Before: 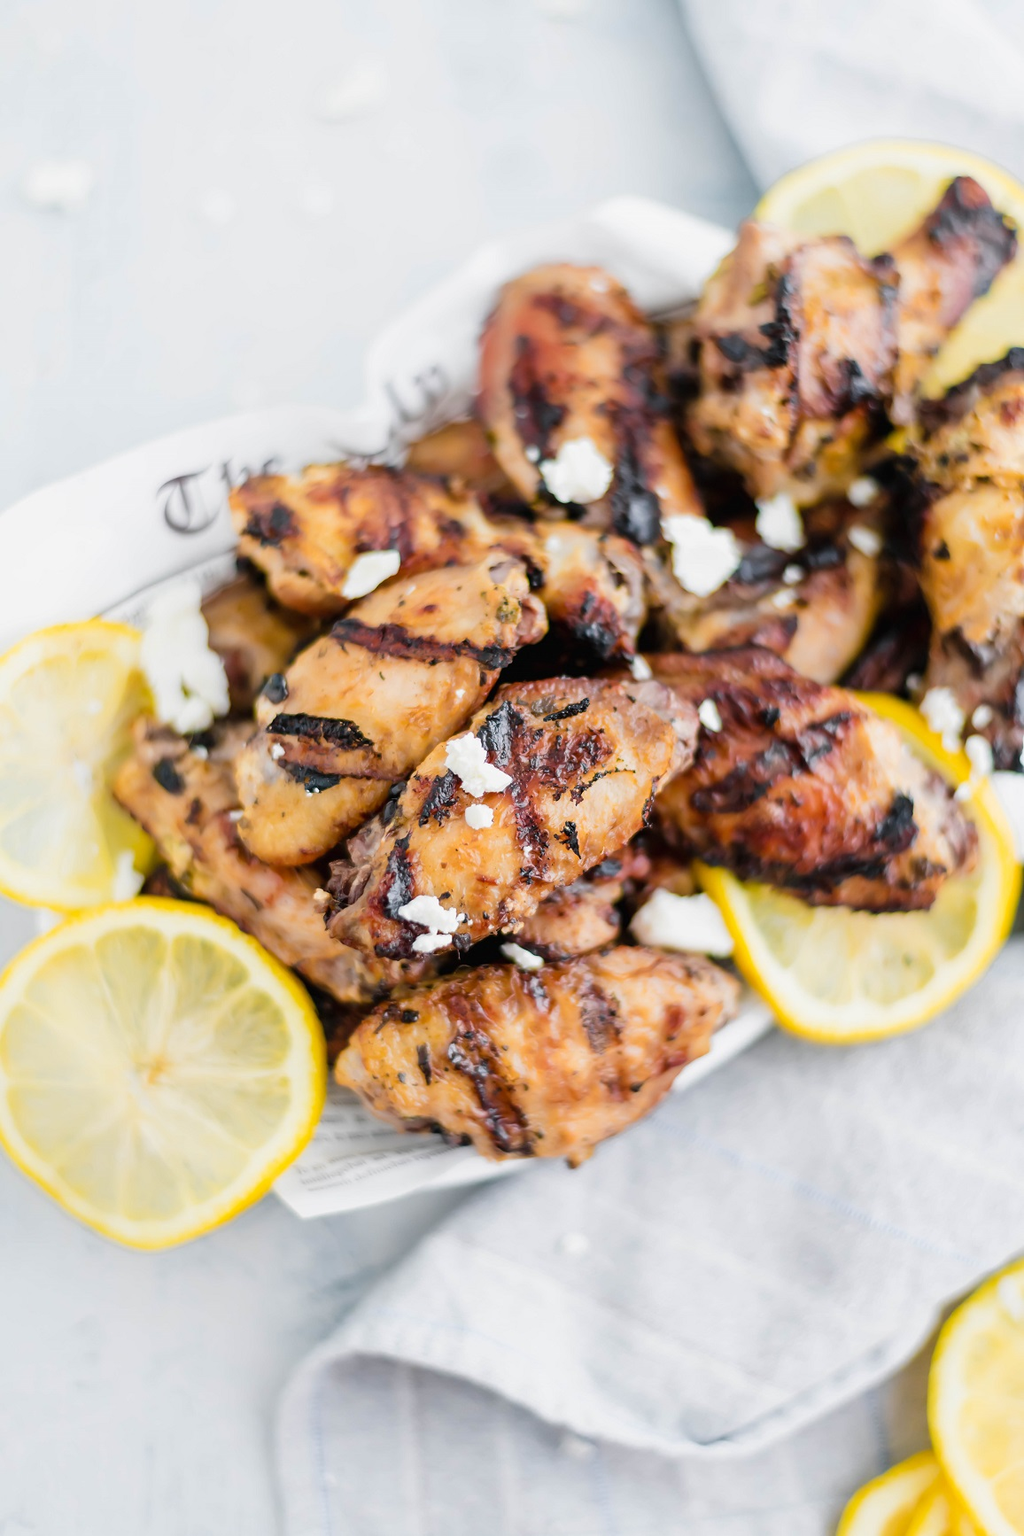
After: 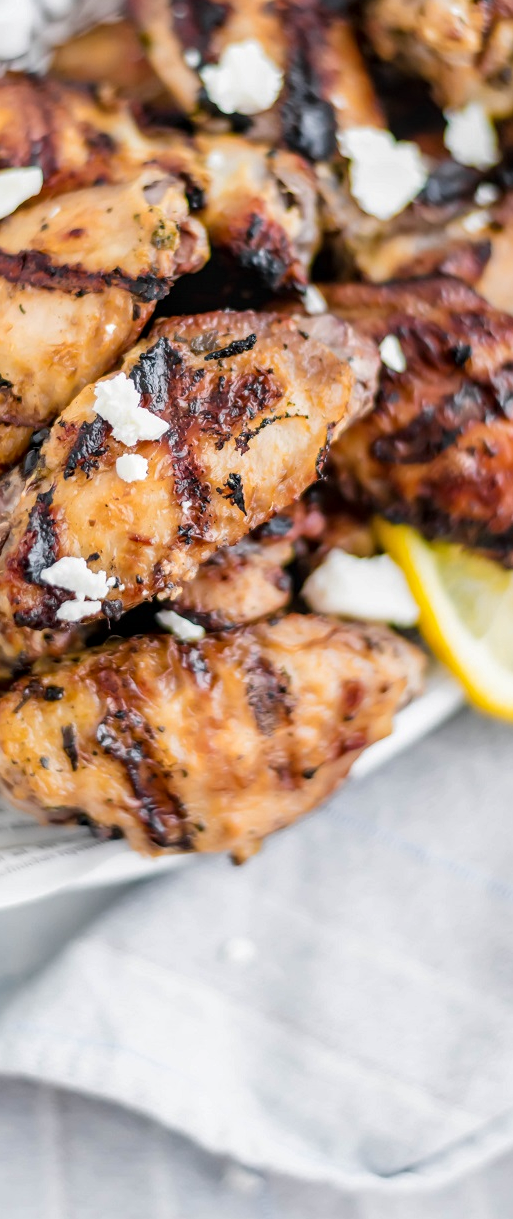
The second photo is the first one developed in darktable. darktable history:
crop: left 35.432%, top 26.233%, right 20.145%, bottom 3.432%
local contrast: on, module defaults
